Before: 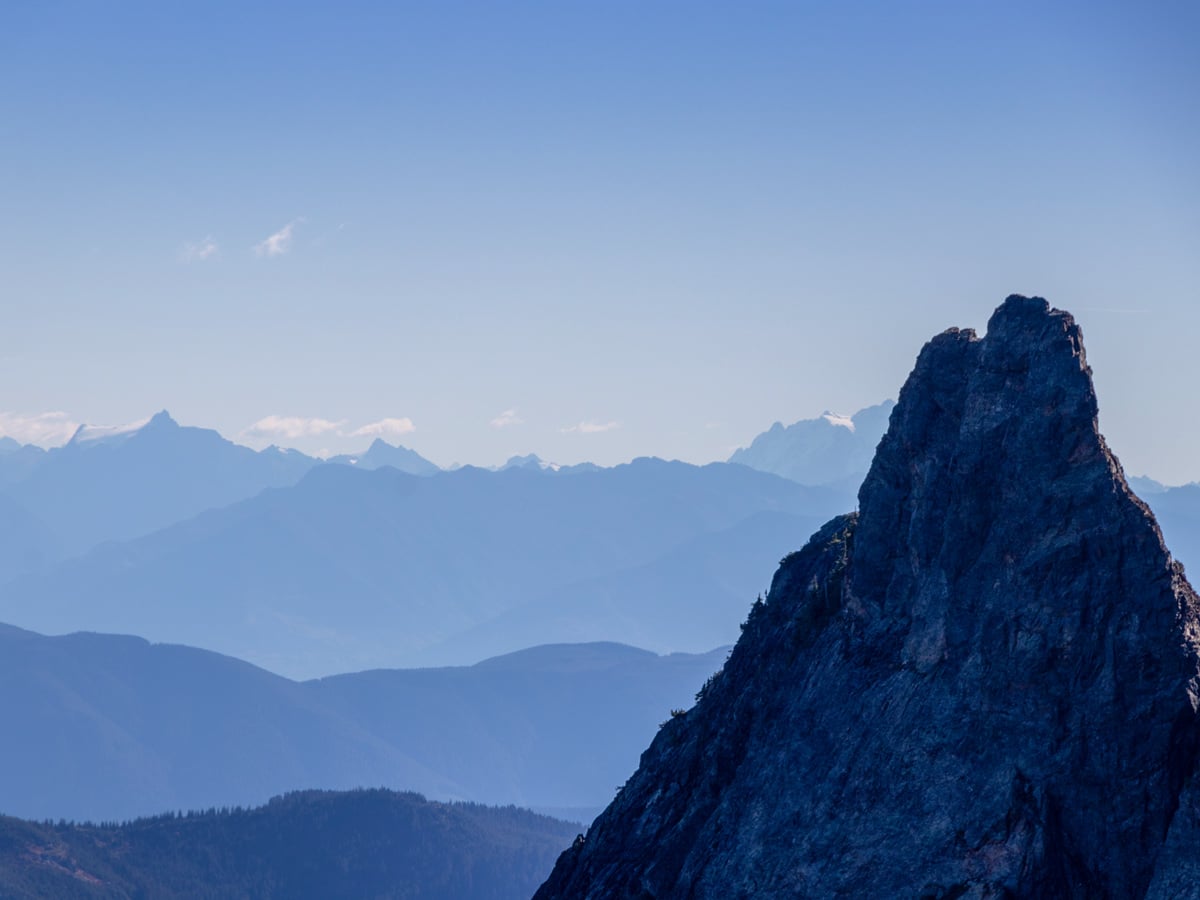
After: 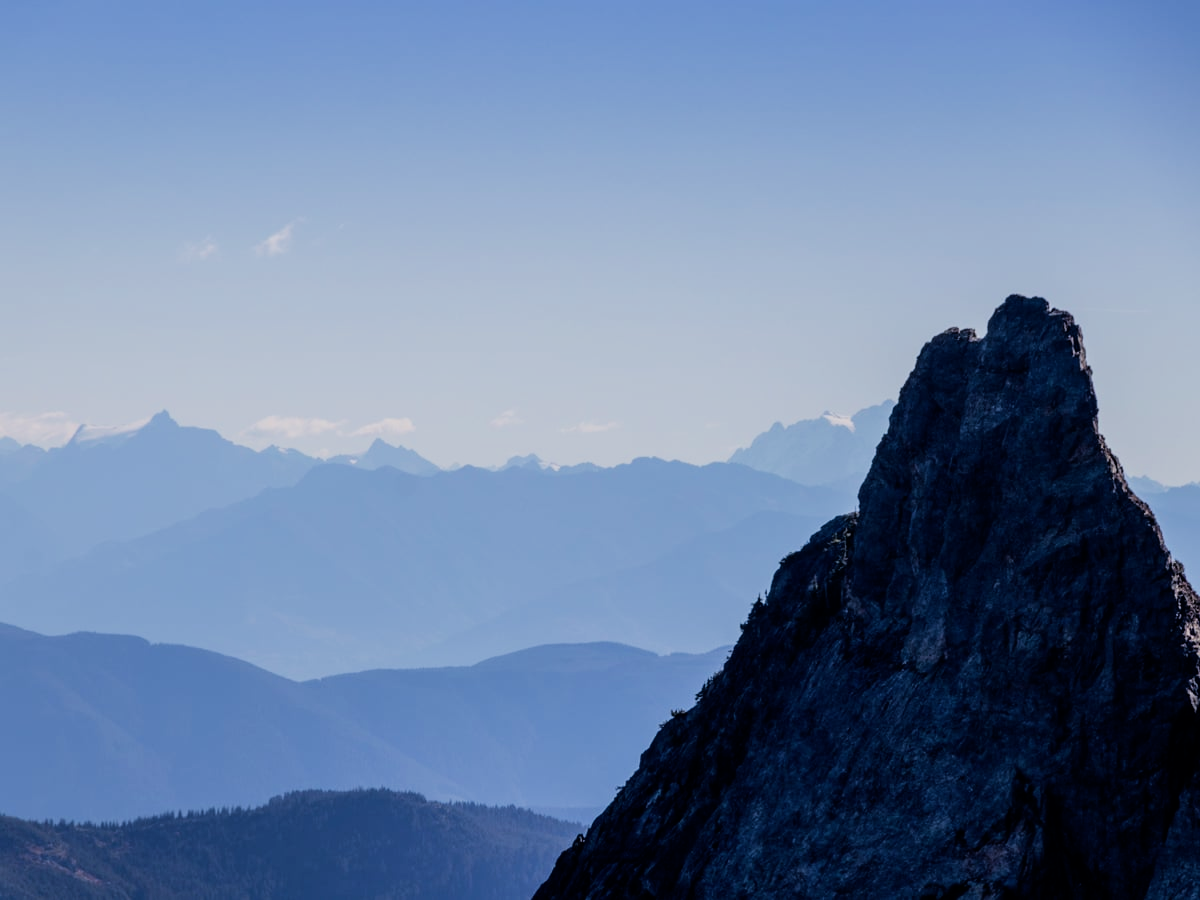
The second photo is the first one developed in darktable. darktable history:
filmic rgb: black relative exposure -5.06 EV, white relative exposure 3.99 EV, threshold 3.03 EV, hardness 2.9, contrast 1.298, enable highlight reconstruction true
